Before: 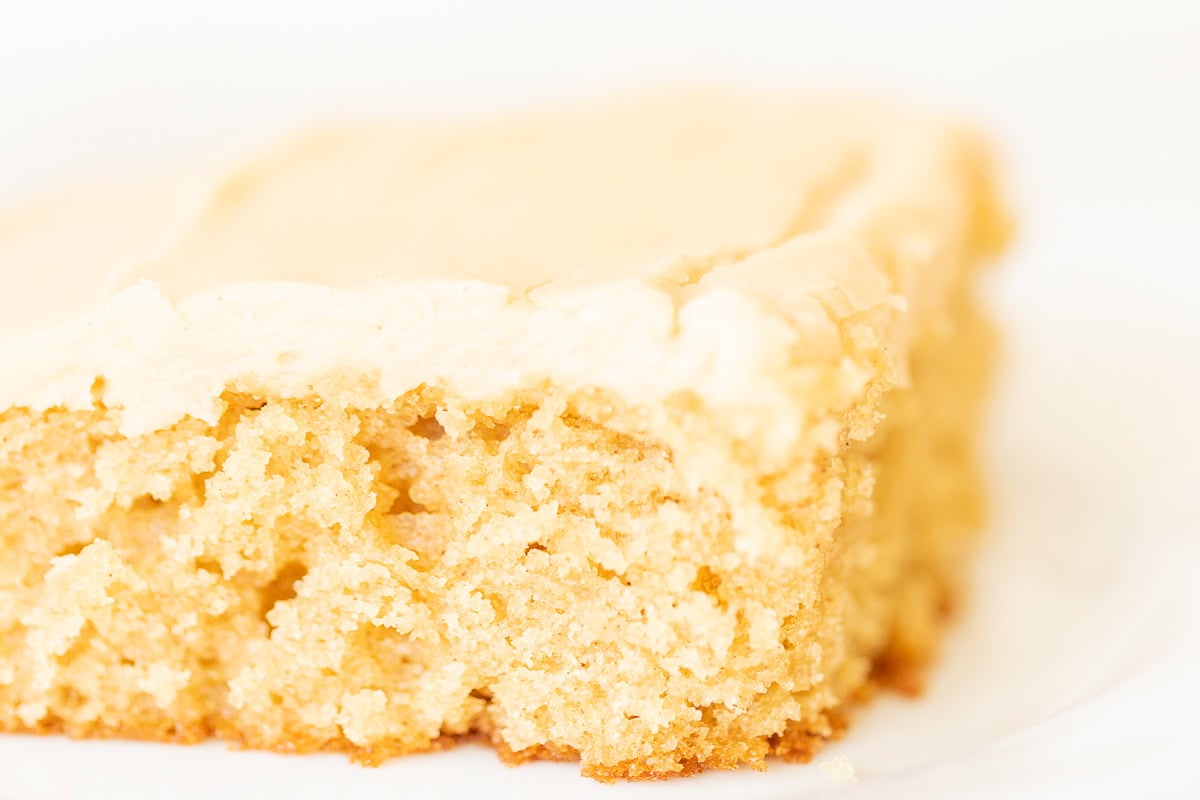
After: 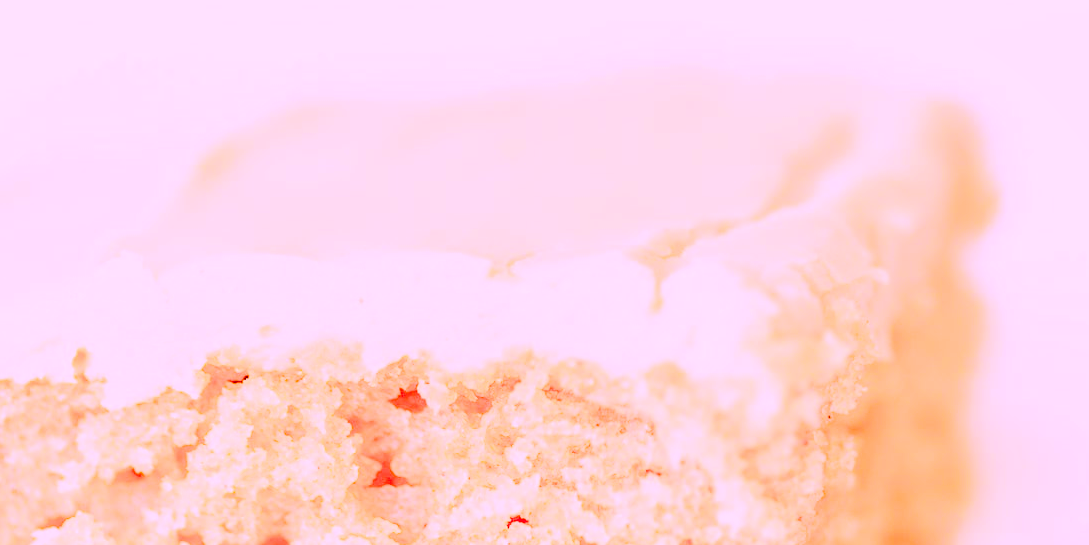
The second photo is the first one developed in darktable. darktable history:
filmic rgb: black relative exposure -7.65 EV, white relative exposure 4.56 EV, hardness 3.61, contrast 1.06
exposure: black level correction -0.023, exposure 1.394 EV, compensate exposure bias true, compensate highlight preservation false
crop: left 1.531%, top 3.414%, right 7.664%, bottom 28.422%
contrast brightness saturation: saturation -0.167
color calibration: illuminant same as pipeline (D50), adaptation none (bypass), x 0.332, y 0.333, temperature 5017.29 K
tone curve: curves: ch0 [(0, 0) (0.195, 0.109) (0.751, 0.848) (1, 1)], color space Lab, independent channels, preserve colors none
shadows and highlights: soften with gaussian
color correction: highlights a* 19.37, highlights b* -11.67, saturation 1.7
